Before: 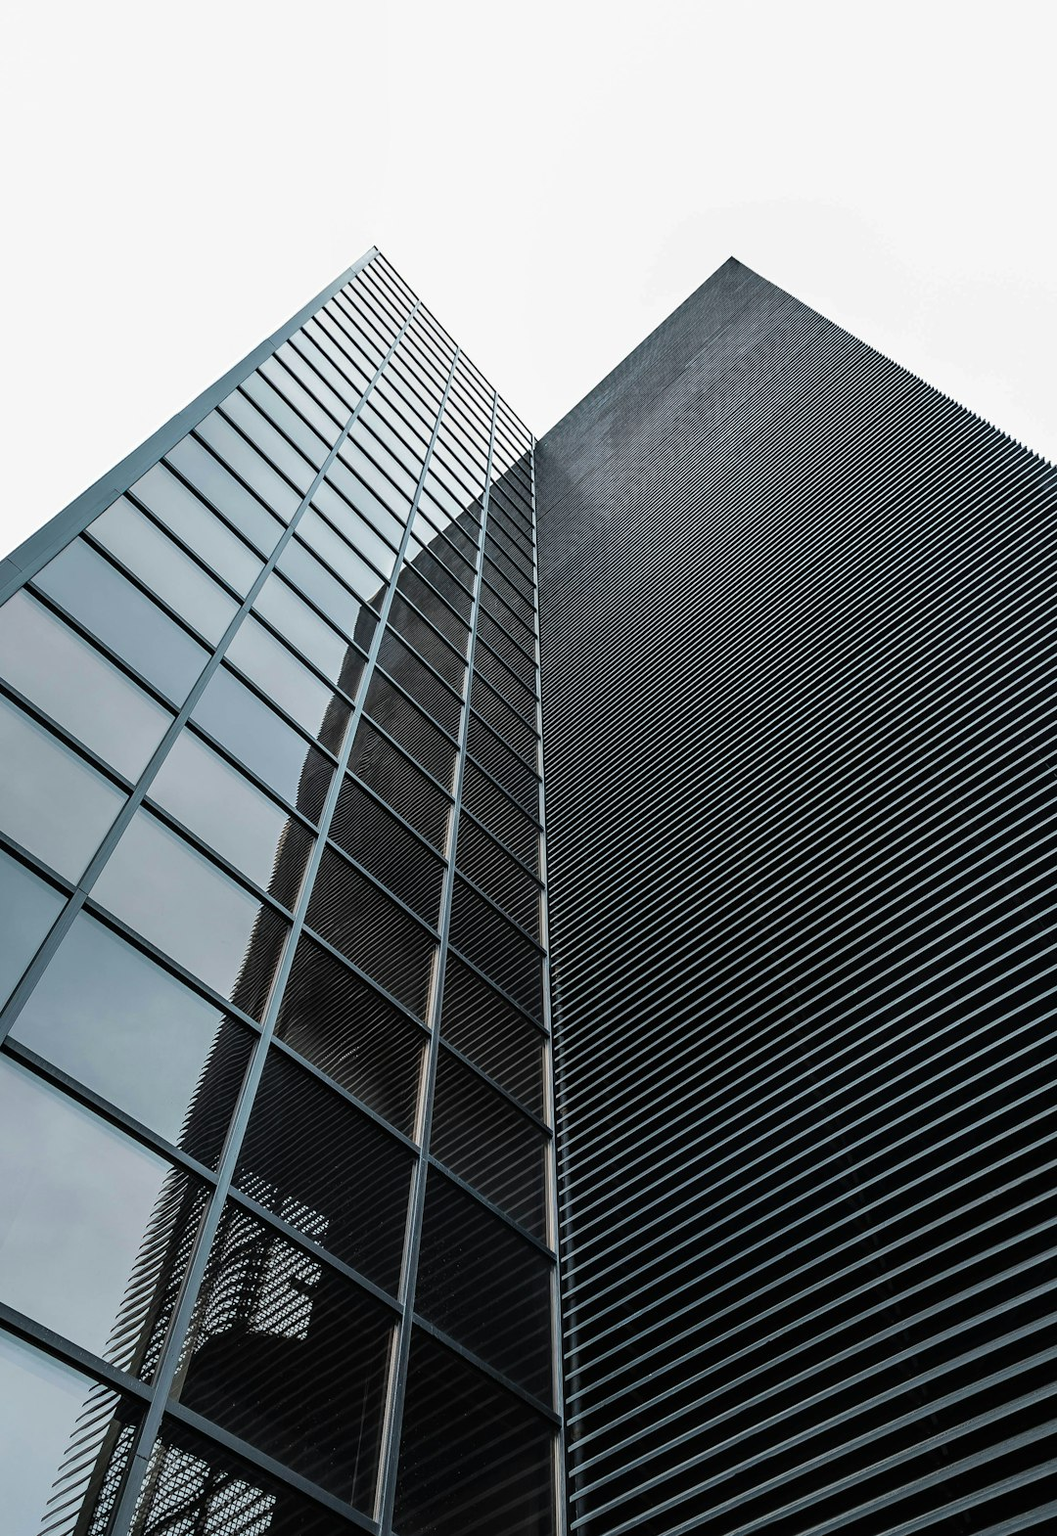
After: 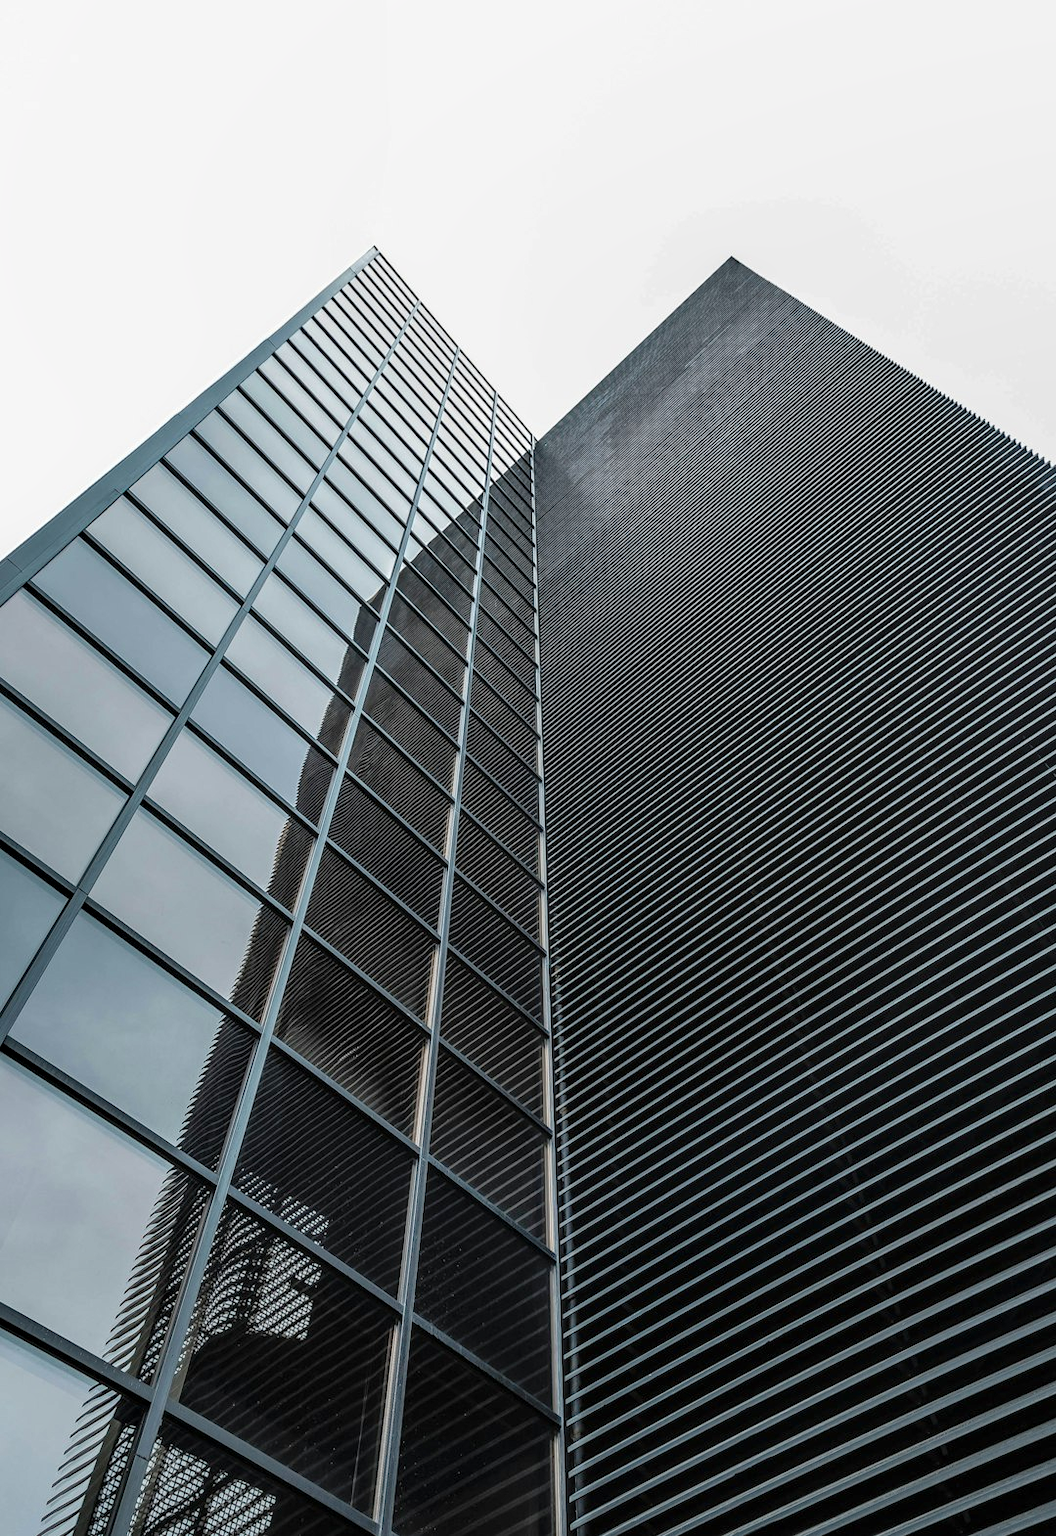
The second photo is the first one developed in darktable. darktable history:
local contrast: on, module defaults
shadows and highlights: shadows 43.06, highlights 6.94
